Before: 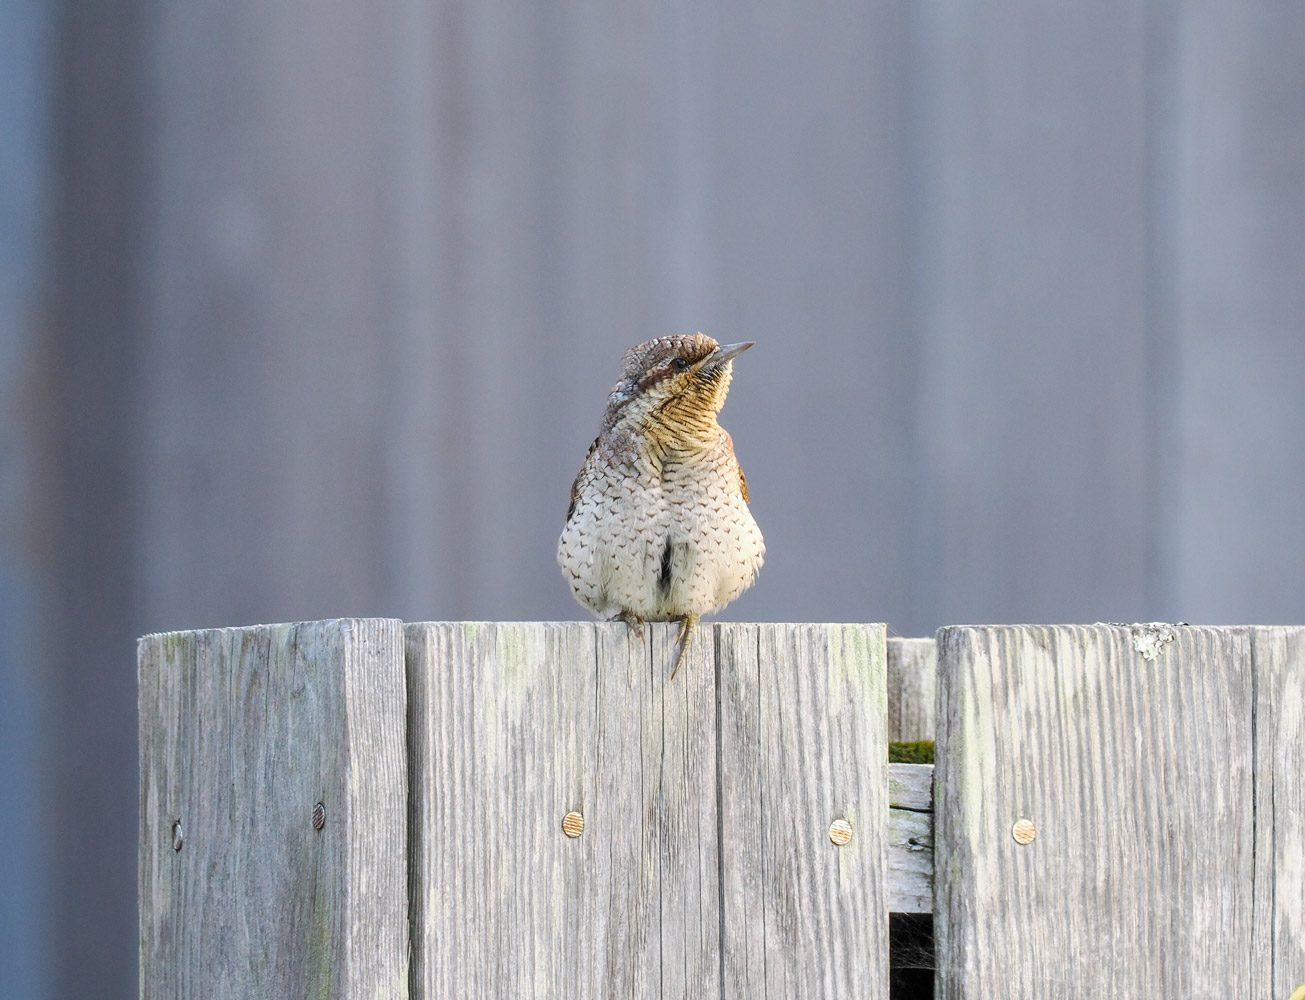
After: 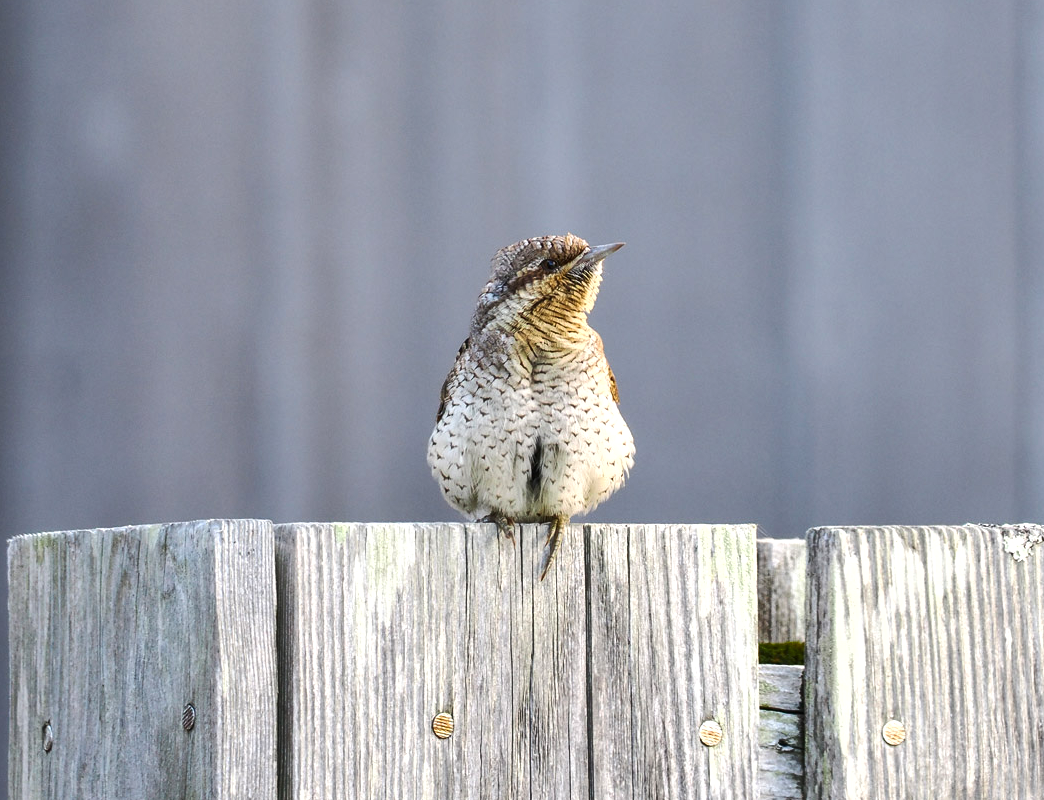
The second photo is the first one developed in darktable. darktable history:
crop and rotate: left 10.001%, top 9.909%, right 9.998%, bottom 10.052%
shadows and highlights: low approximation 0.01, soften with gaussian
tone equalizer: -8 EV -0.384 EV, -7 EV -0.427 EV, -6 EV -0.311 EV, -5 EV -0.236 EV, -3 EV 0.197 EV, -2 EV 0.36 EV, -1 EV 0.382 EV, +0 EV 0.41 EV, edges refinement/feathering 500, mask exposure compensation -1.57 EV, preserve details no
